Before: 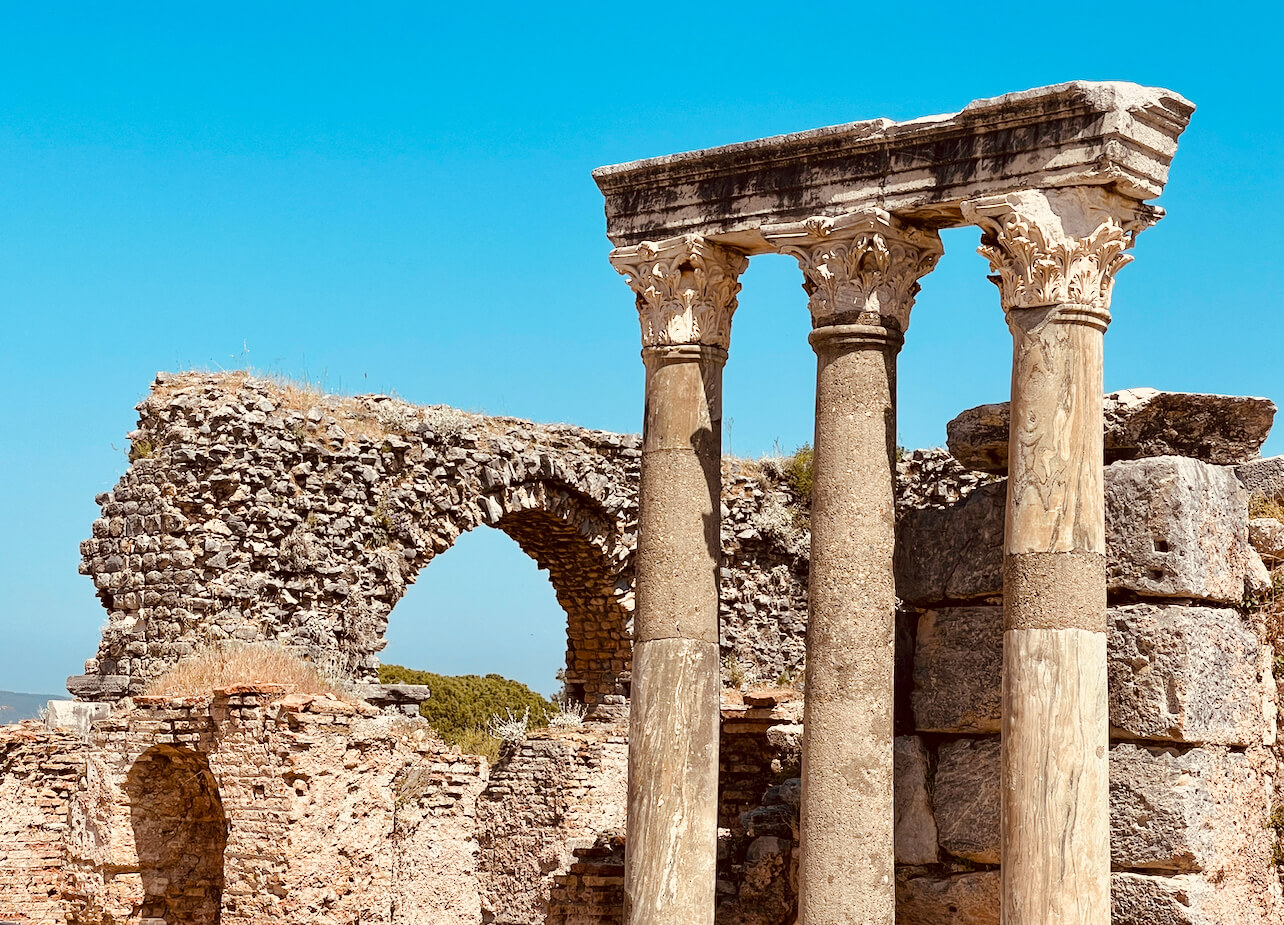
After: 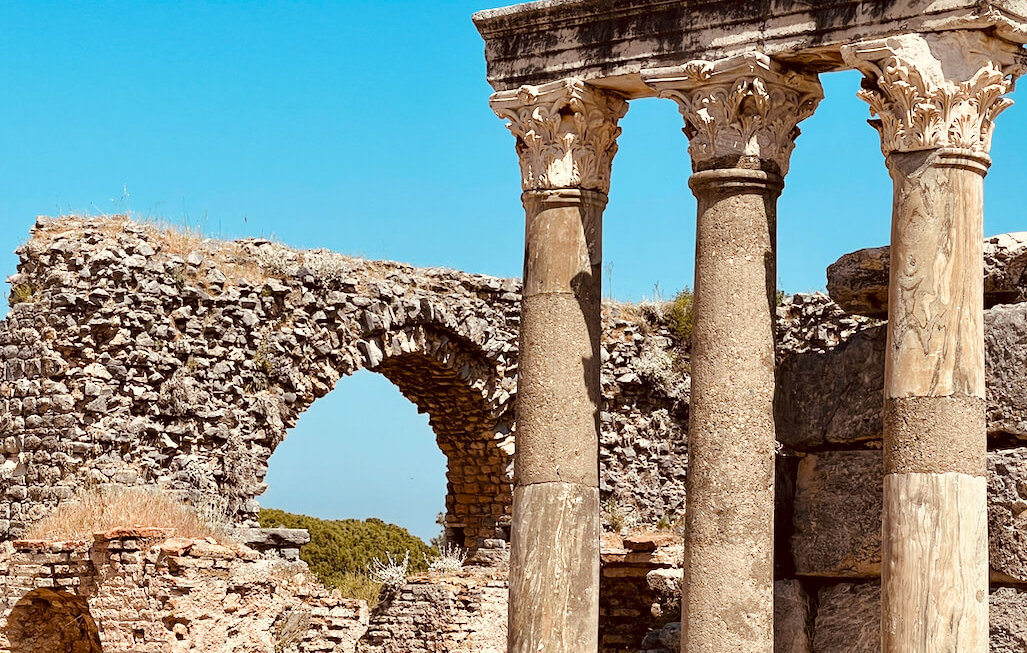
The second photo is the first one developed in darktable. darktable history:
crop: left 9.365%, top 16.907%, right 10.608%, bottom 12.396%
contrast equalizer: octaves 7, y [[0.536, 0.565, 0.581, 0.516, 0.52, 0.491], [0.5 ×6], [0.5 ×6], [0 ×6], [0 ×6]], mix 0.205
